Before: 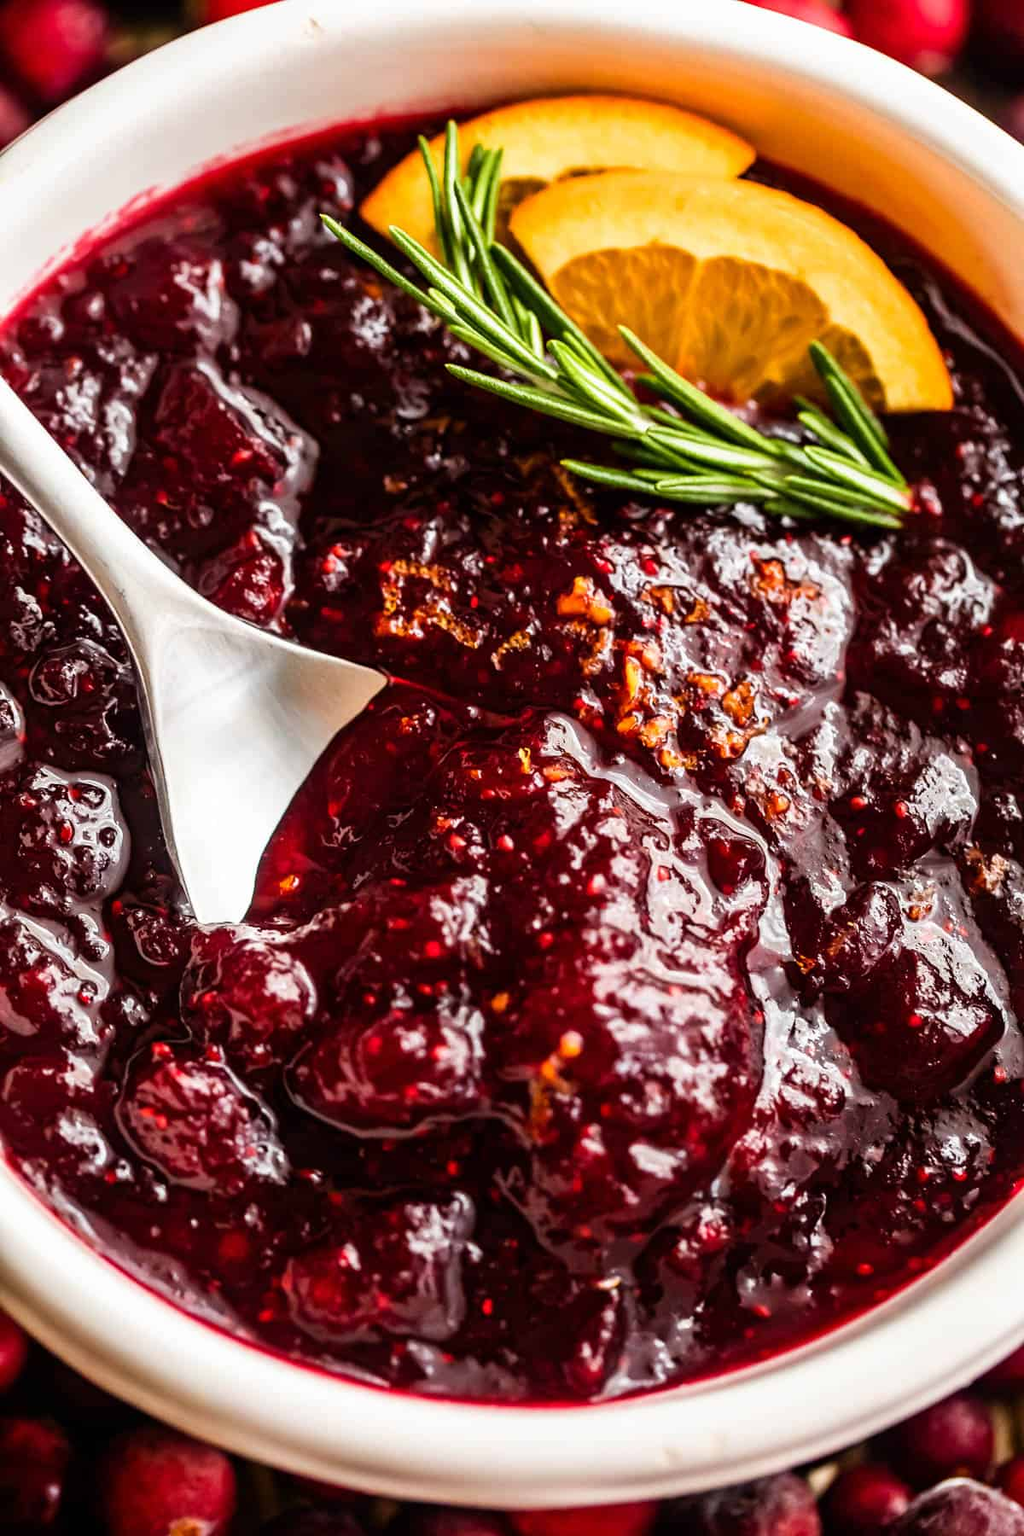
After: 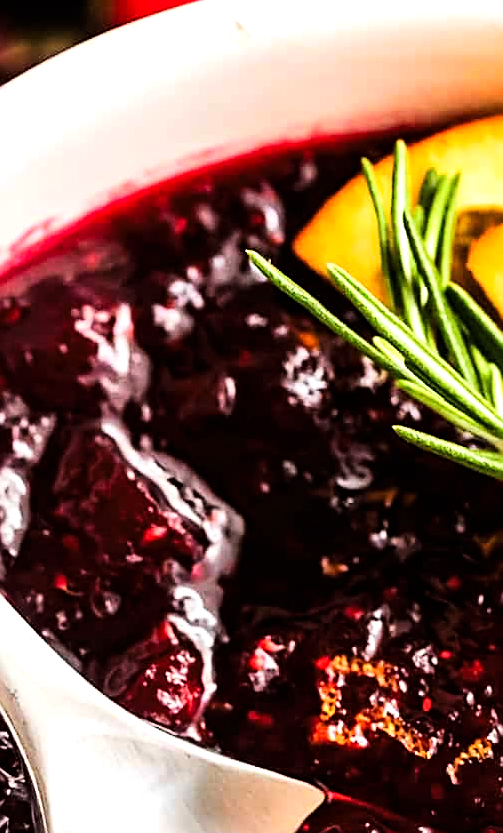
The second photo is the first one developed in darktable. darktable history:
crop and rotate: left 10.817%, top 0.062%, right 47.194%, bottom 53.626%
tone equalizer: -8 EV -0.417 EV, -7 EV -0.389 EV, -6 EV -0.333 EV, -5 EV -0.222 EV, -3 EV 0.222 EV, -2 EV 0.333 EV, -1 EV 0.389 EV, +0 EV 0.417 EV, edges refinement/feathering 500, mask exposure compensation -1.57 EV, preserve details no
tone curve: curves: ch0 [(0, 0) (0.004, 0.001) (0.133, 0.112) (0.325, 0.362) (0.832, 0.893) (1, 1)], color space Lab, linked channels, preserve colors none
sharpen: on, module defaults
